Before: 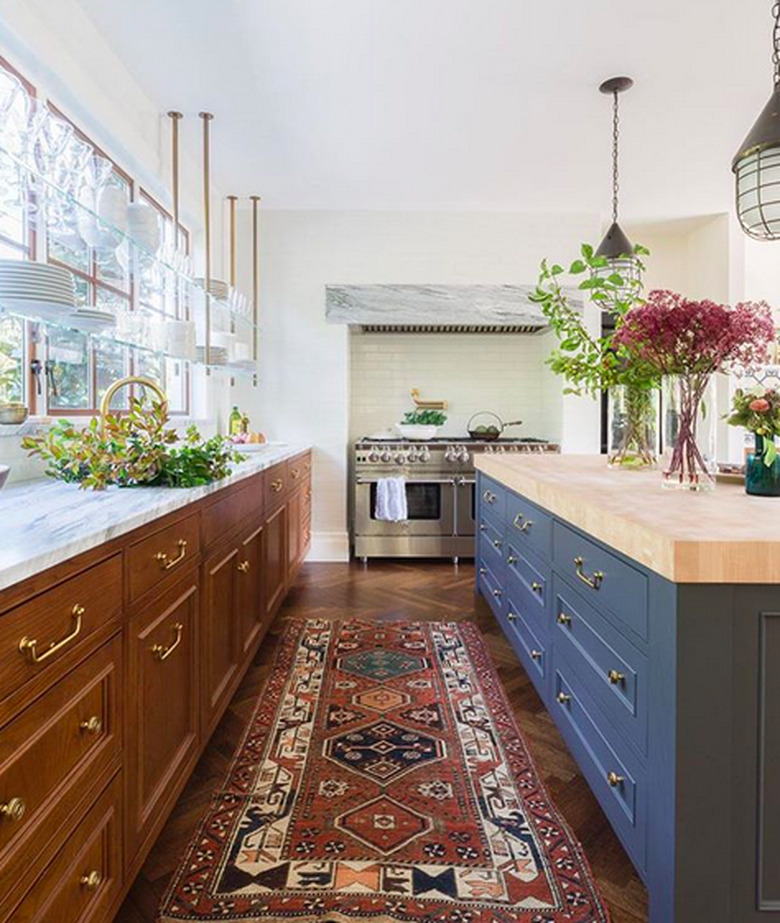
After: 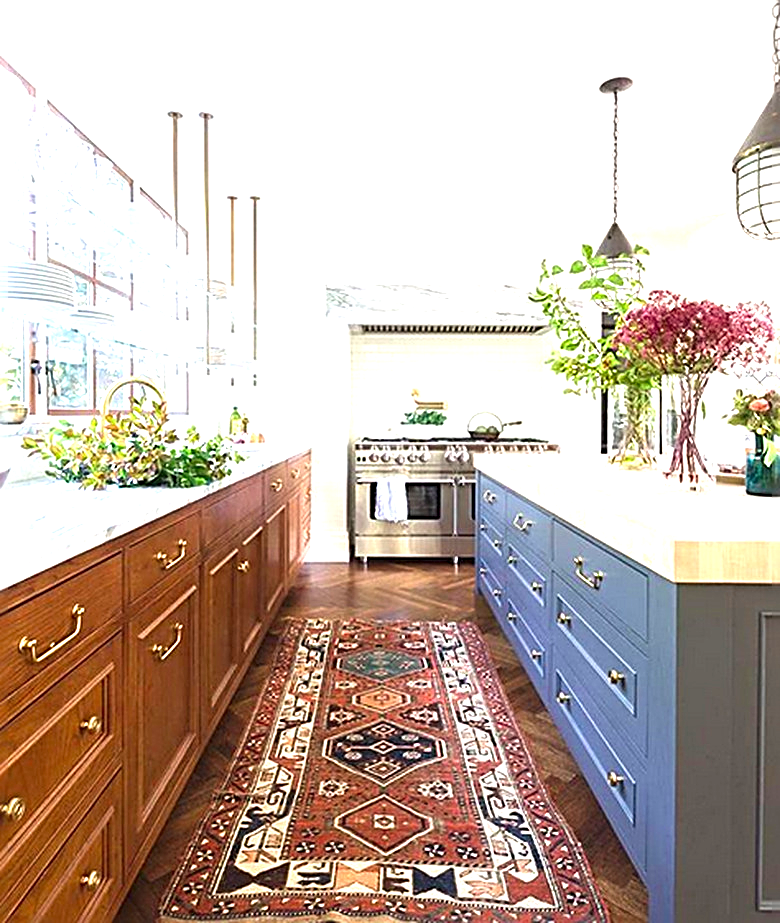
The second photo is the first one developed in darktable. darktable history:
sharpen: radius 3.06, amount 0.754
exposure: black level correction 0, exposure 1.199 EV, compensate highlight preservation false
